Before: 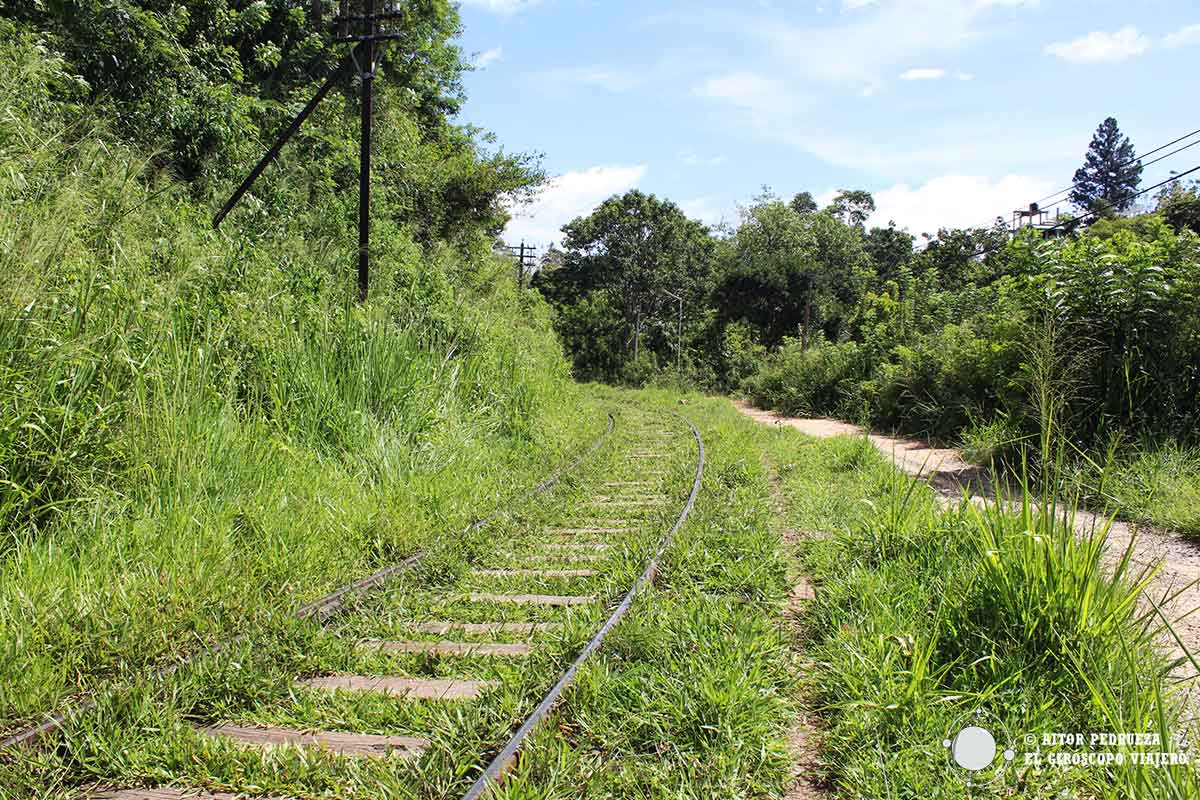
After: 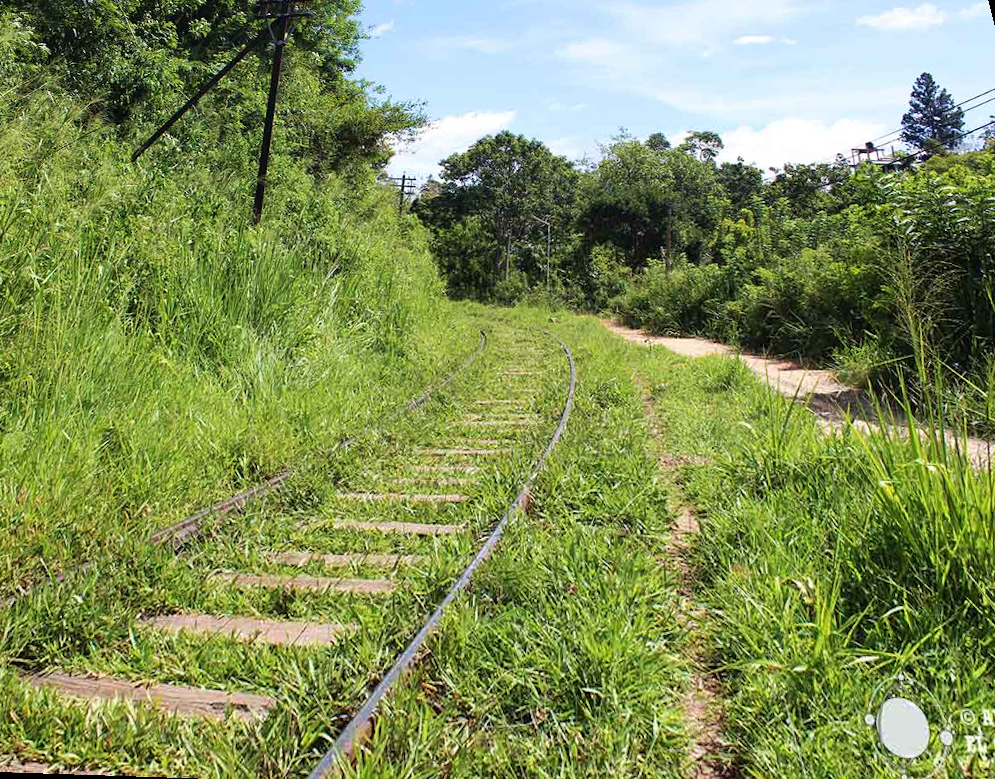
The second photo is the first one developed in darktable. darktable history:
velvia: on, module defaults
rotate and perspective: rotation 0.72°, lens shift (vertical) -0.352, lens shift (horizontal) -0.051, crop left 0.152, crop right 0.859, crop top 0.019, crop bottom 0.964
